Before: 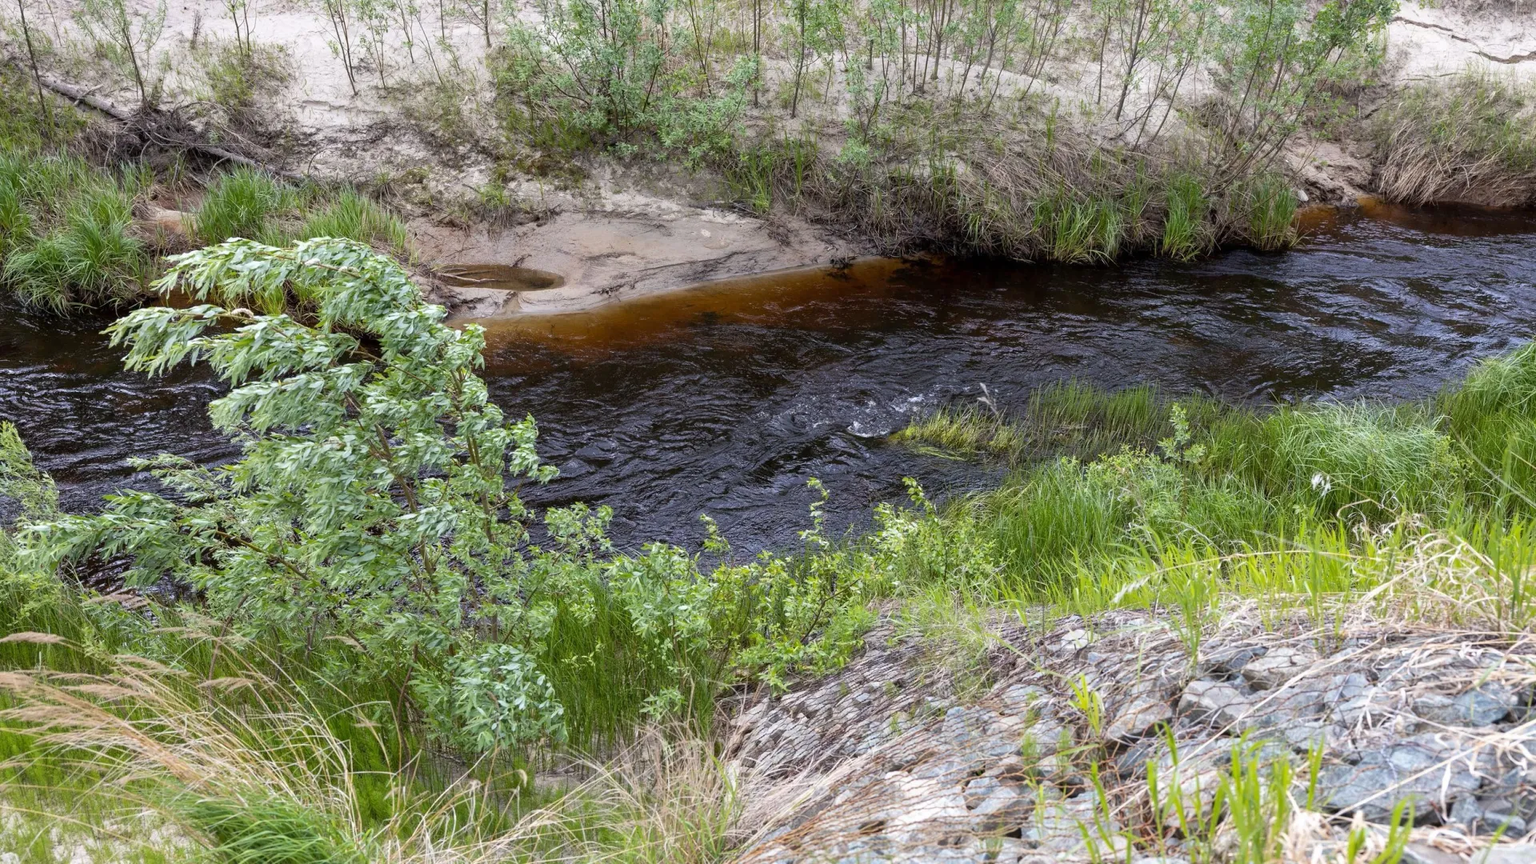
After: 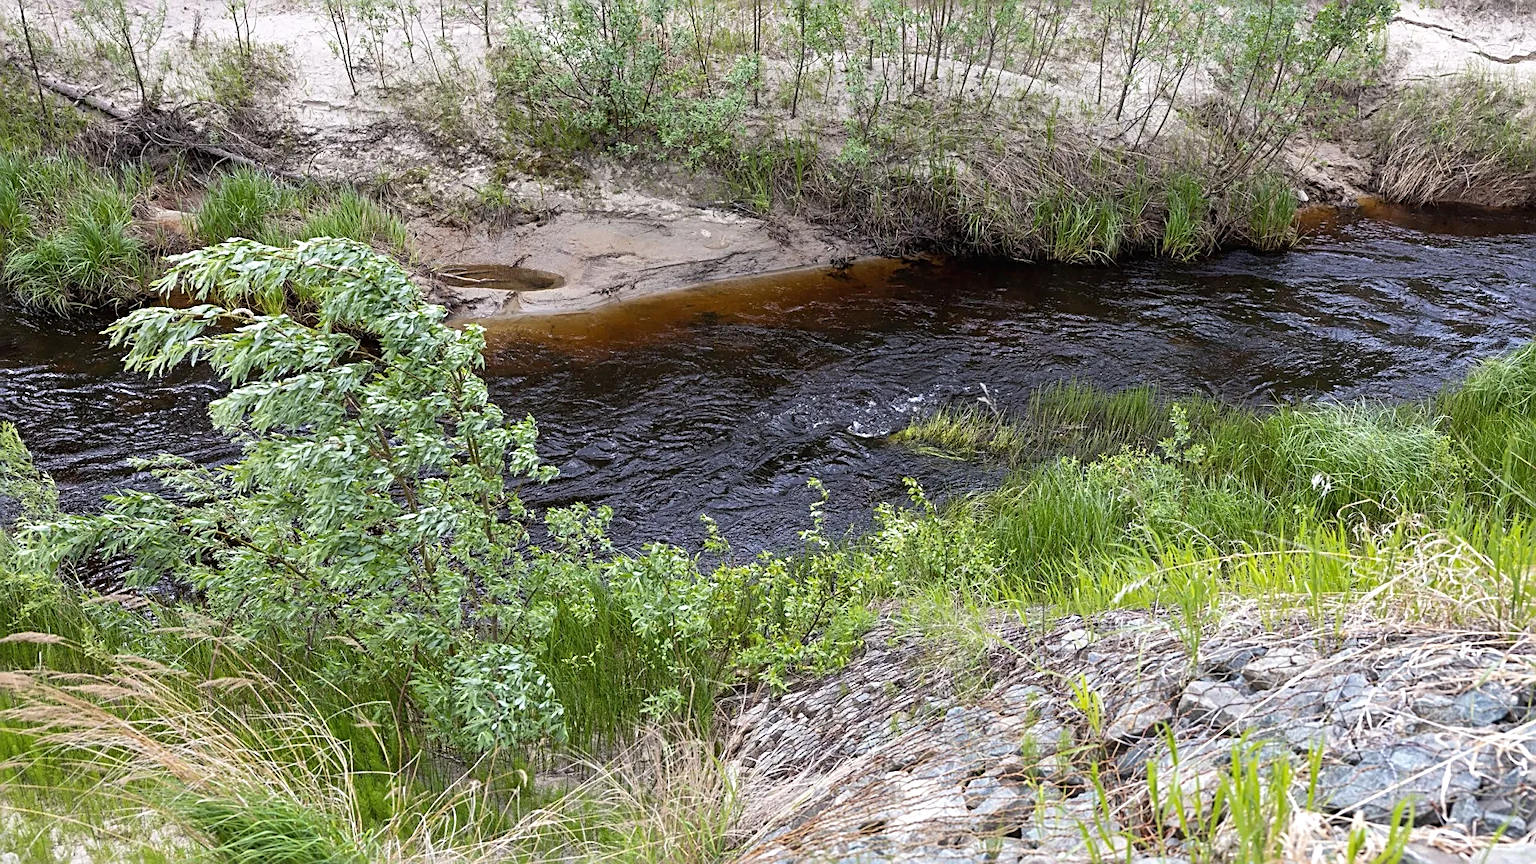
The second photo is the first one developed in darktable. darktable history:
sharpen: radius 2.589, amount 0.695
exposure: black level correction -0.001, exposure 0.08 EV, compensate highlight preservation false
